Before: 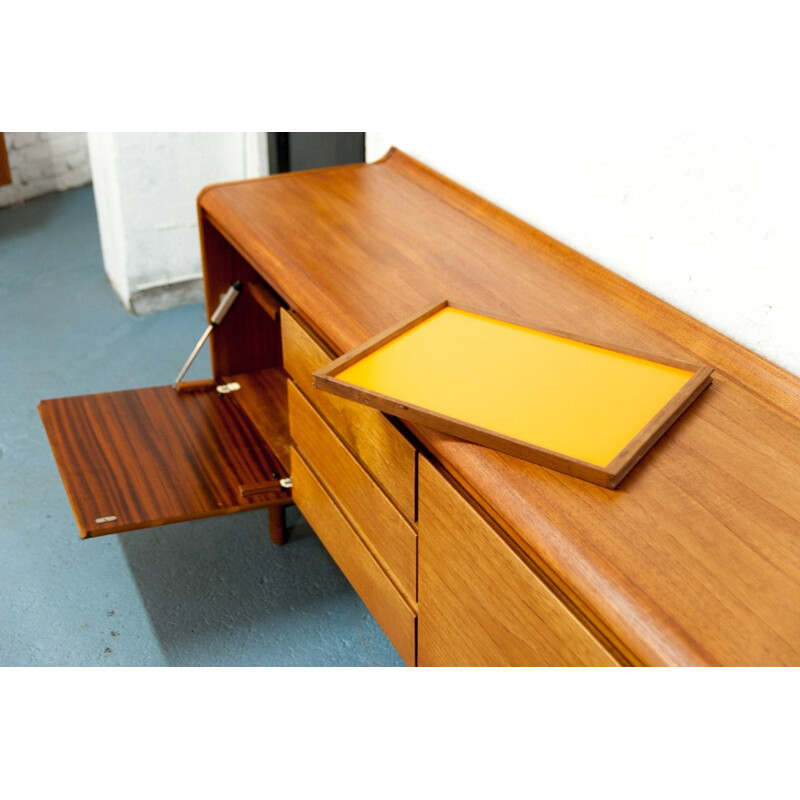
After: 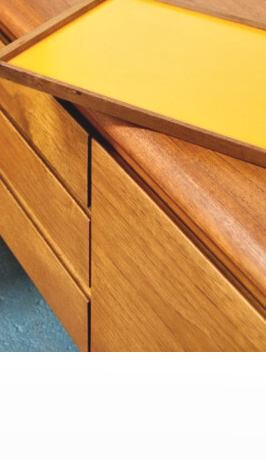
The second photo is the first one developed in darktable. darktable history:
exposure: black level correction -0.021, exposure -0.034 EV, compensate exposure bias true, compensate highlight preservation false
crop: left 40.976%, top 39.479%, right 25.675%, bottom 2.905%
contrast equalizer: y [[0.531, 0.548, 0.559, 0.557, 0.544, 0.527], [0.5 ×6], [0.5 ×6], [0 ×6], [0 ×6]]
color calibration: illuminant same as pipeline (D50), adaptation XYZ, x 0.347, y 0.359, temperature 5023.72 K
